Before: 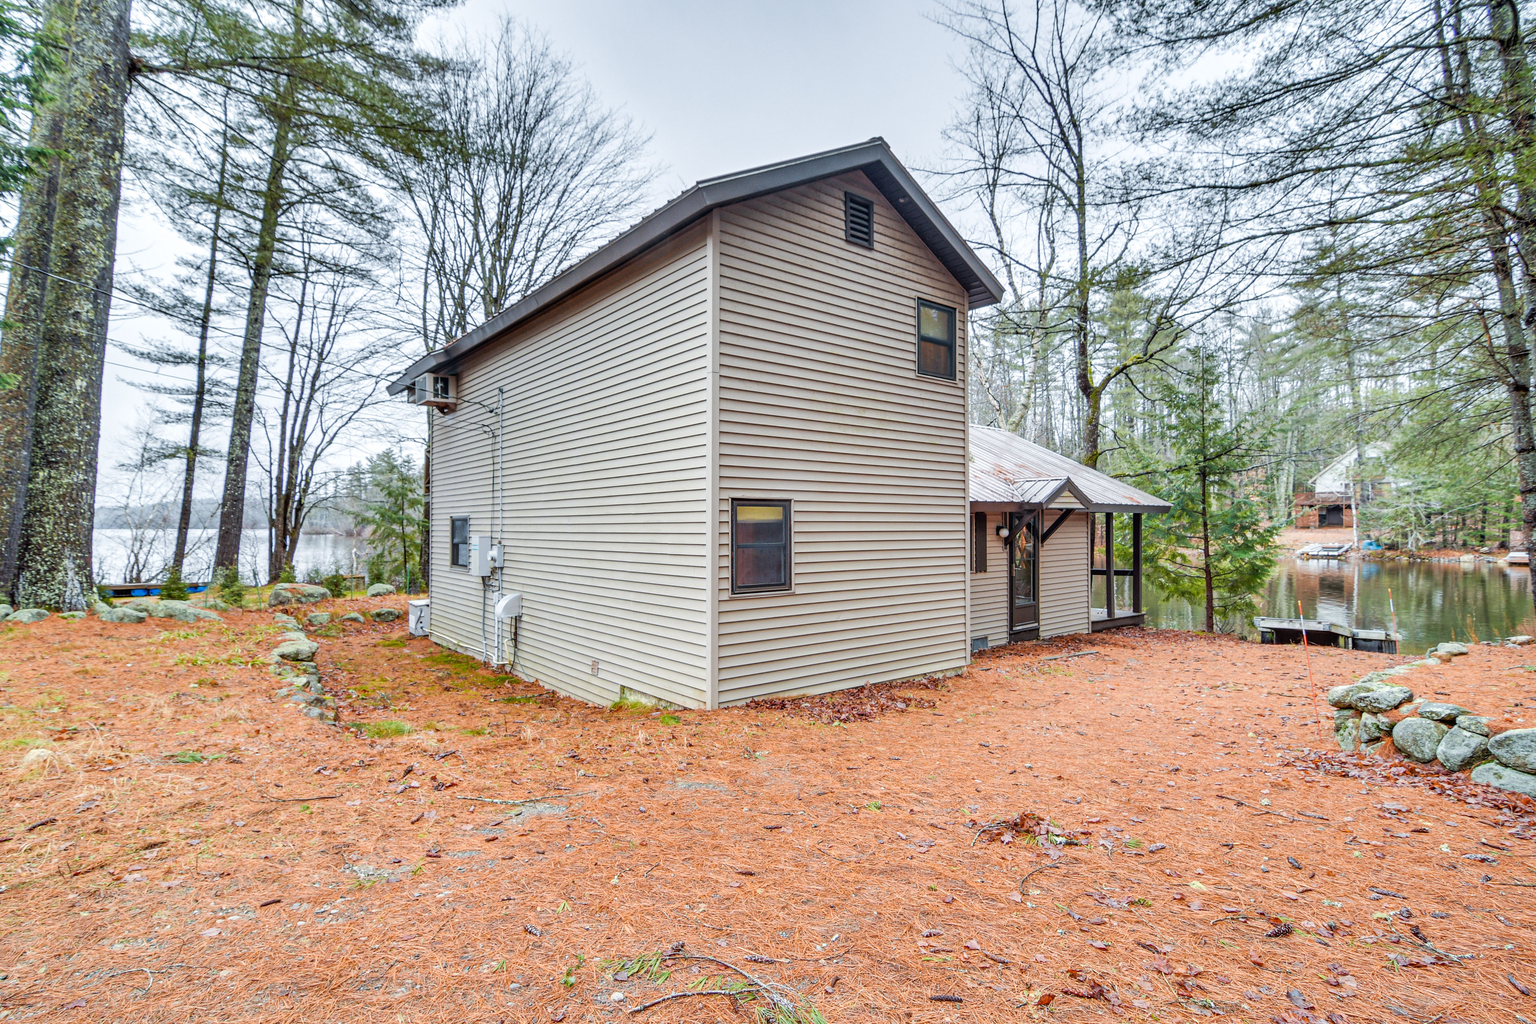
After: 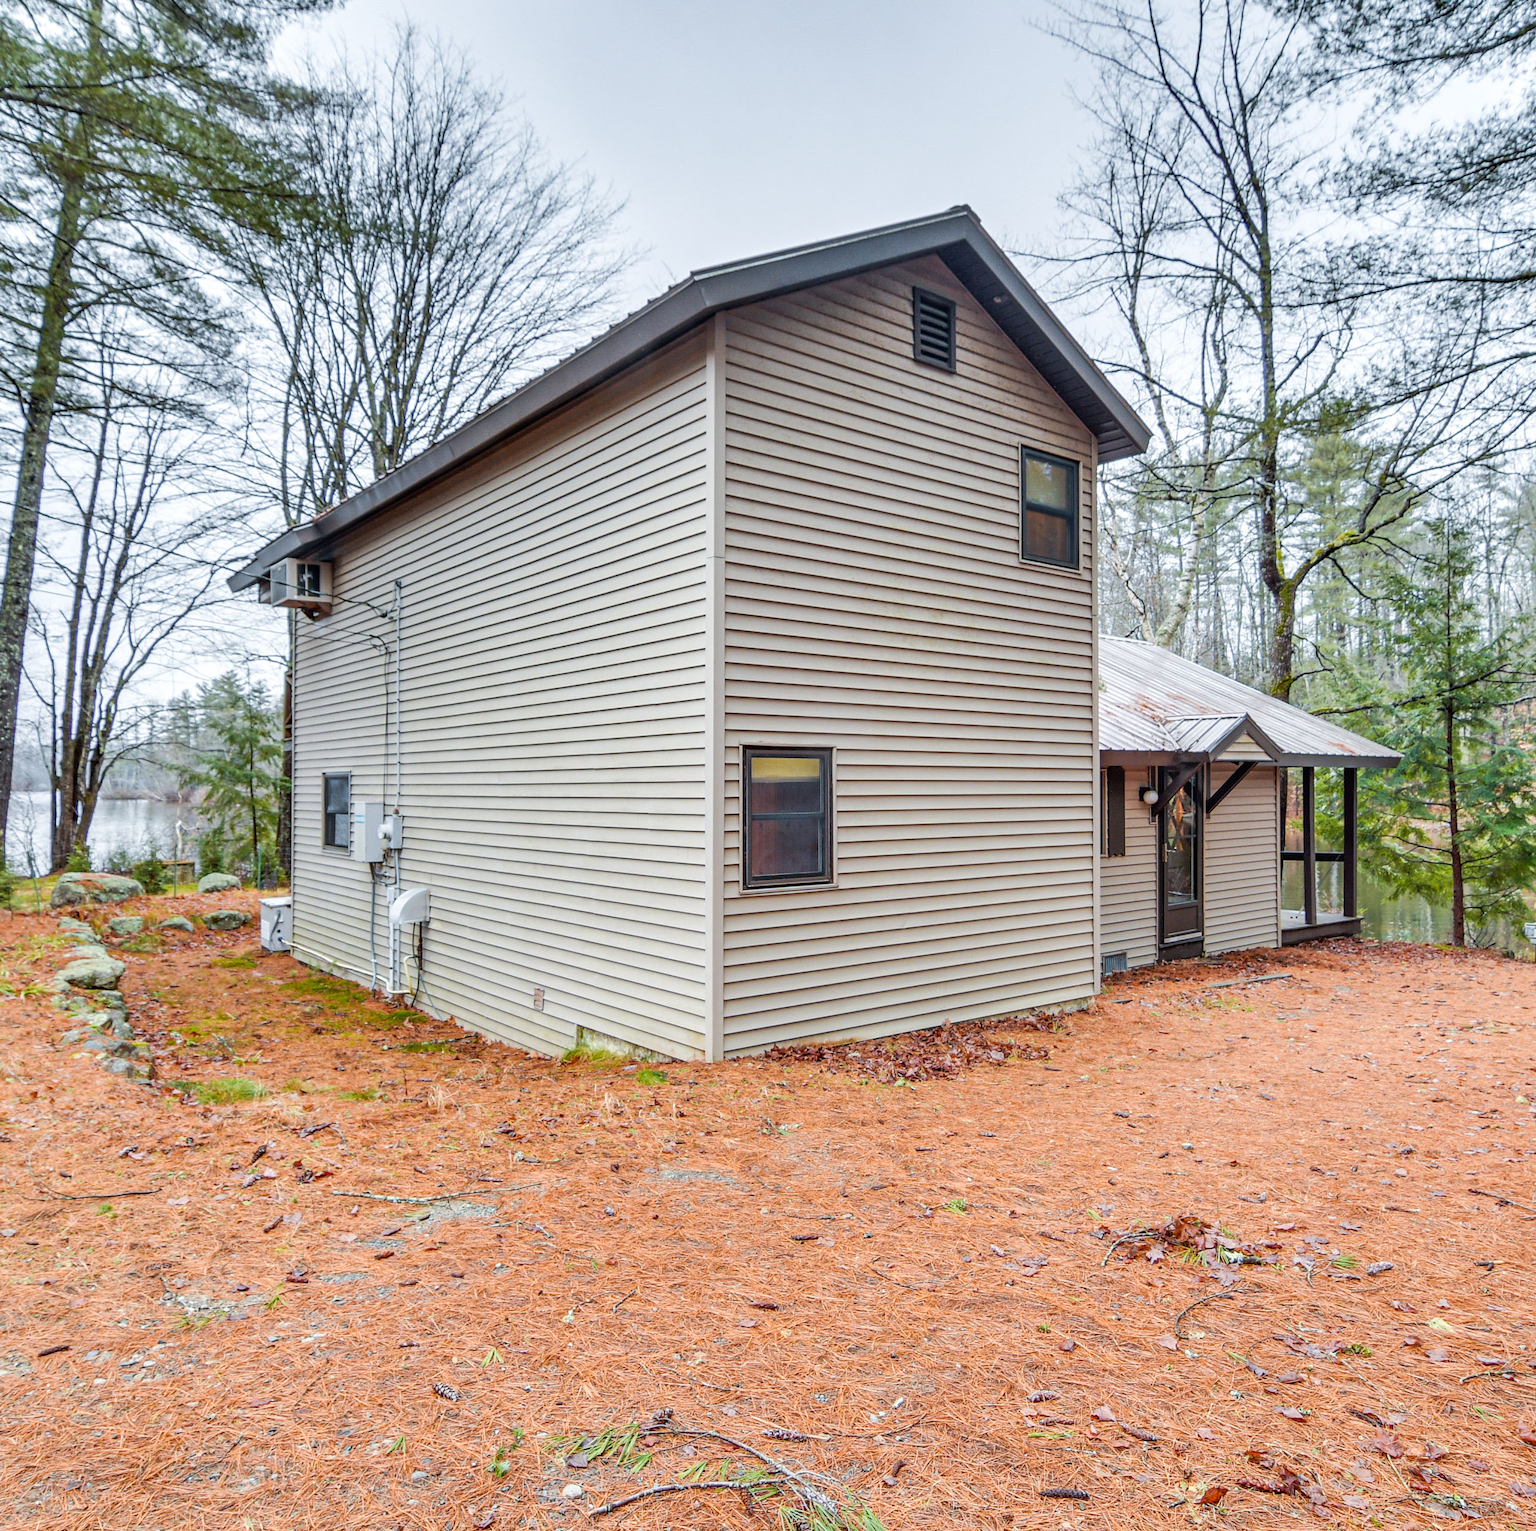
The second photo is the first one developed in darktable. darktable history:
crop and rotate: left 15.308%, right 17.838%
